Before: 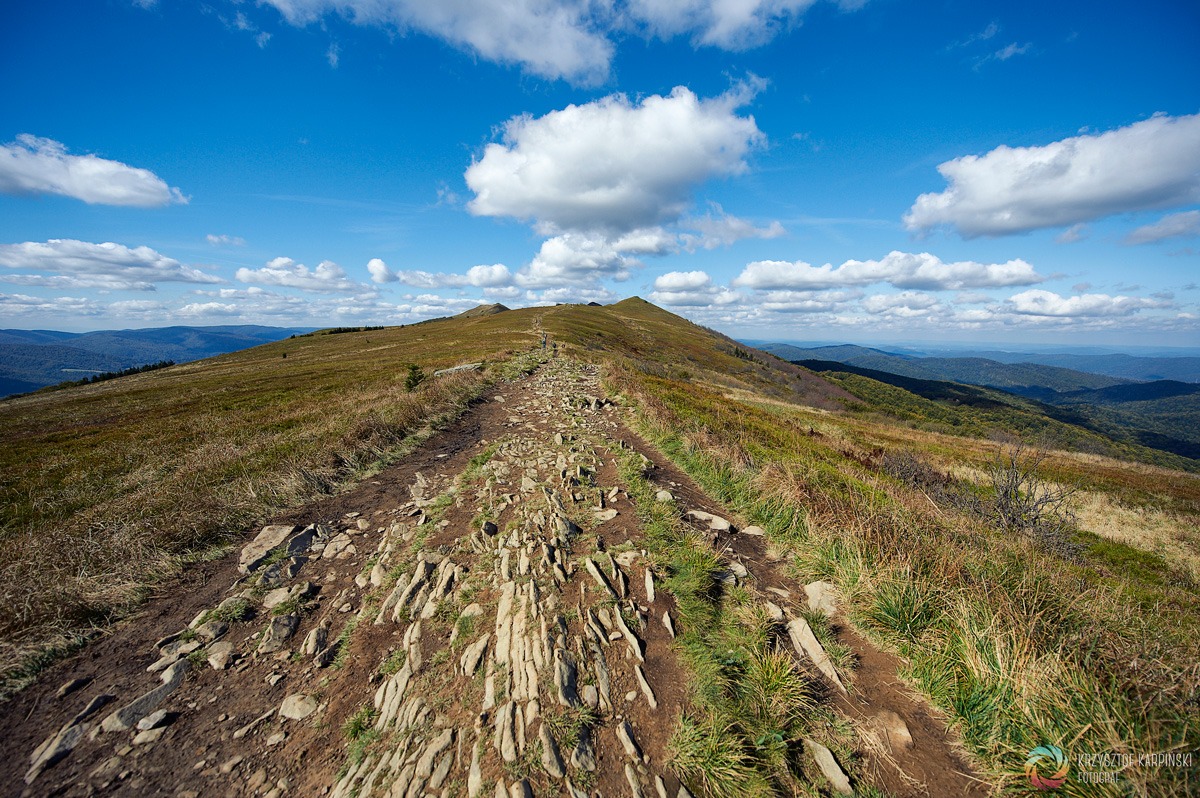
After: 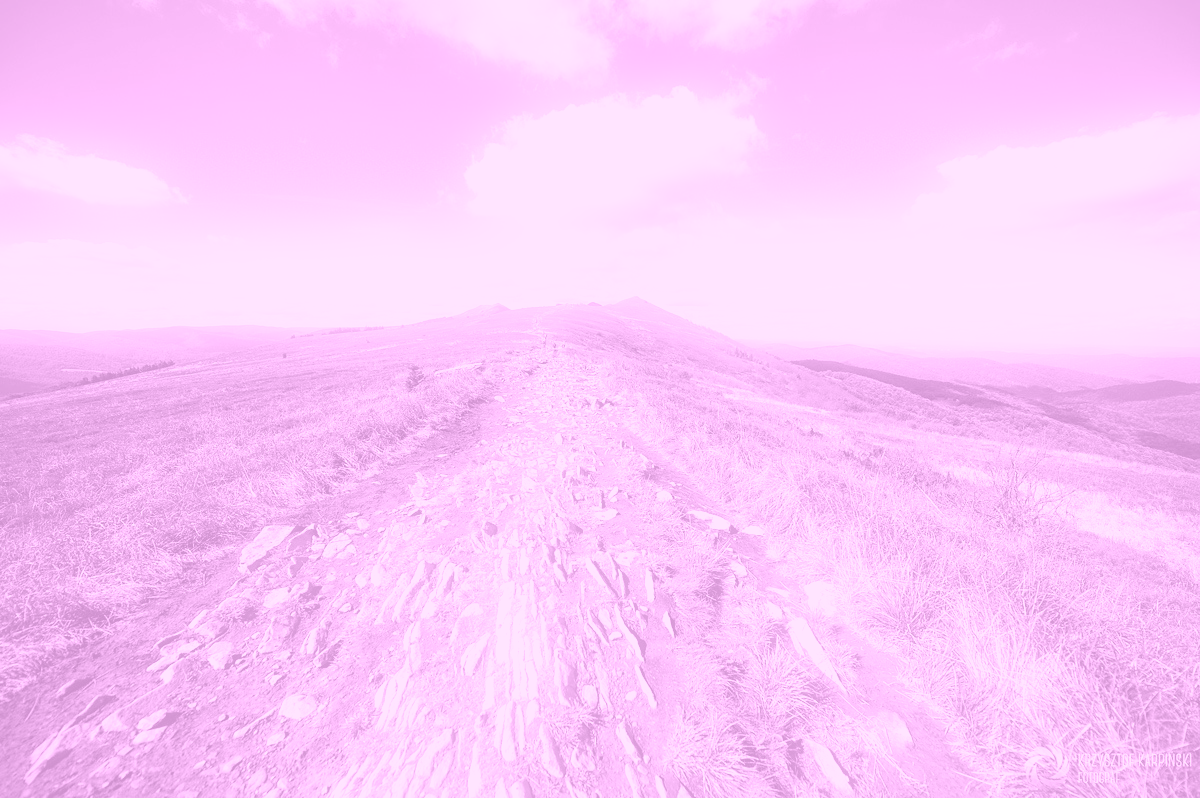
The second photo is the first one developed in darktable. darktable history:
color balance rgb: perceptual saturation grading › global saturation 25%, global vibrance 20%
bloom: size 5%, threshold 95%, strength 15%
velvia: on, module defaults
exposure: exposure 1 EV, compensate highlight preservation false
colorize: hue 331.2°, saturation 69%, source mix 30.28%, lightness 69.02%, version 1
